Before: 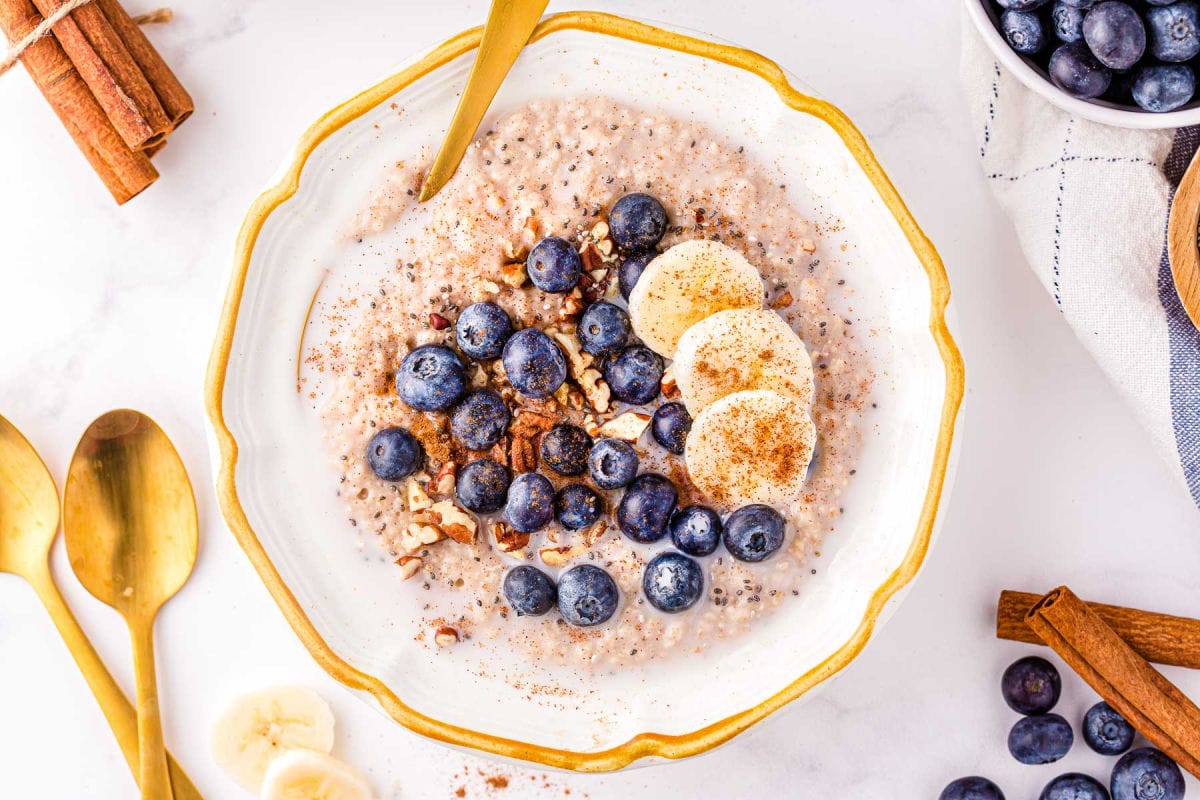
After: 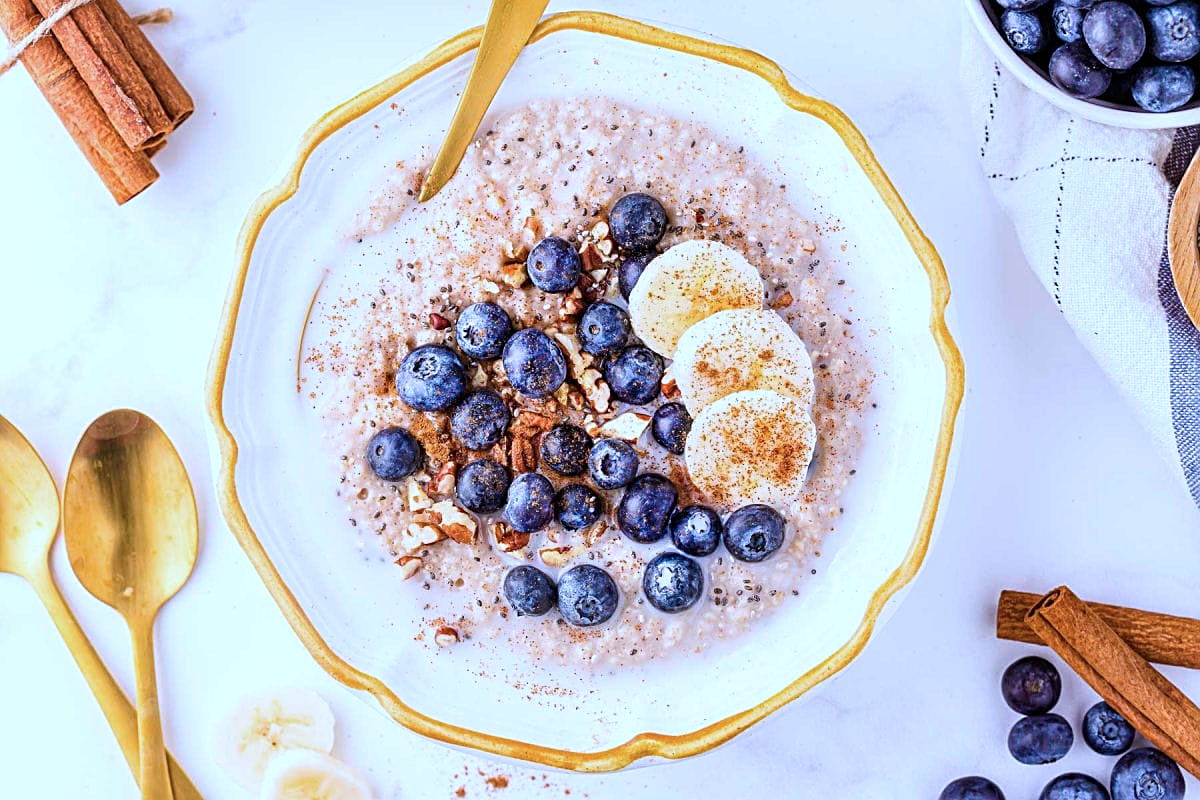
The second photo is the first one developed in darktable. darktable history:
color calibration: illuminant custom, x 0.39, y 0.392, temperature 3862.02 K
sharpen: on, module defaults
